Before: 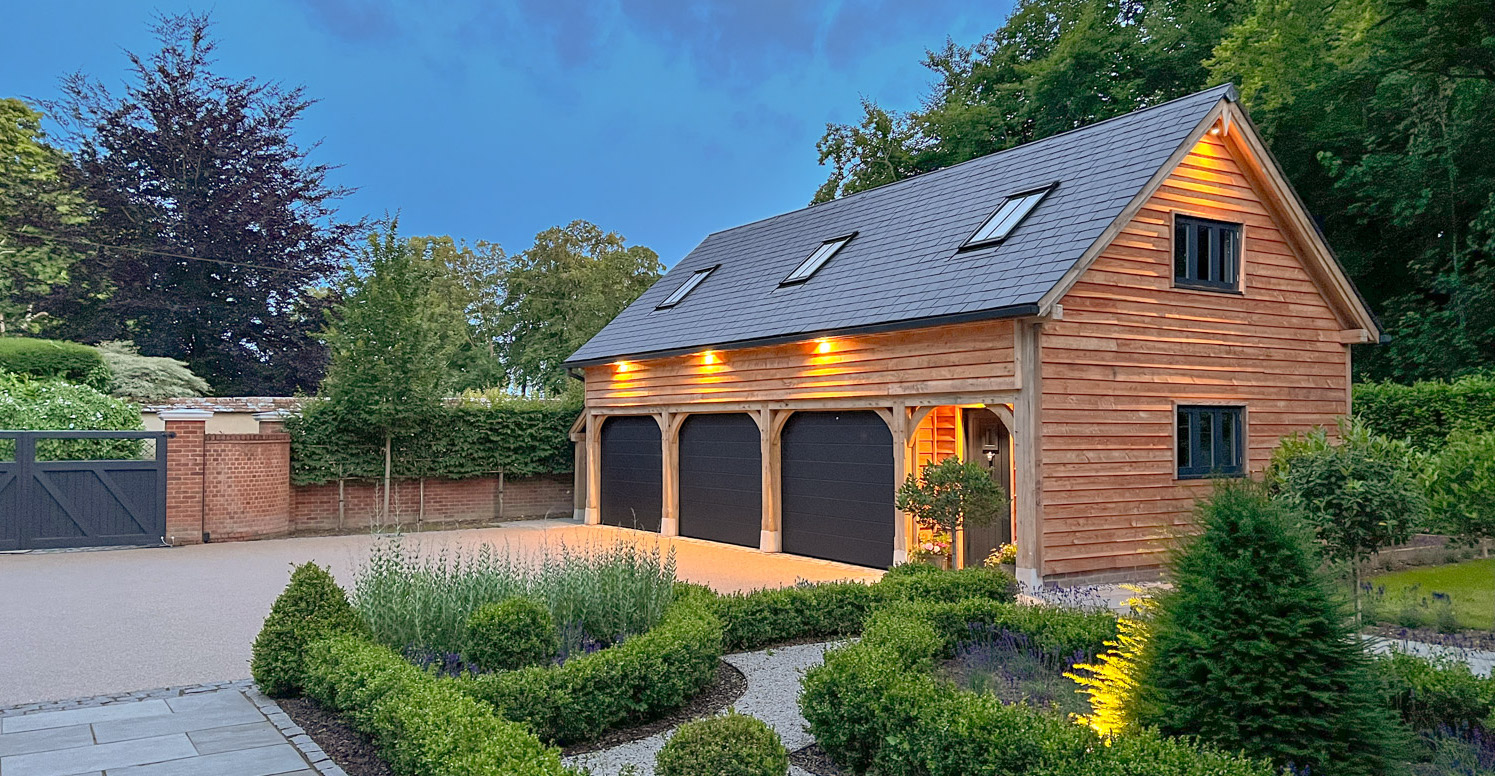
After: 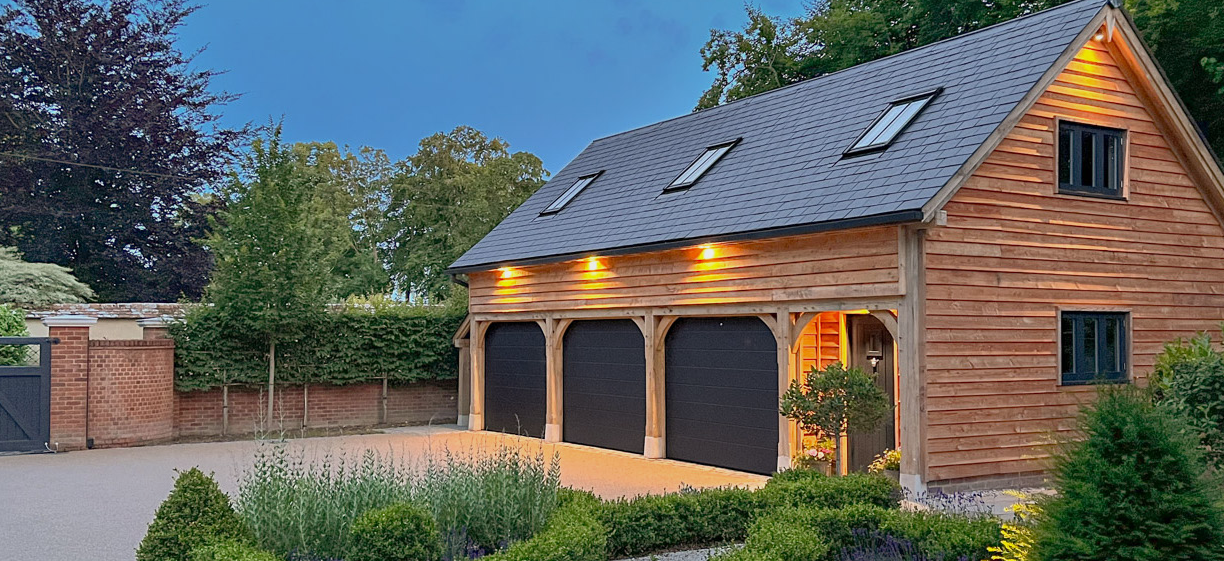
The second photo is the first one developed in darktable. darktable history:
shadows and highlights: radius 334.61, shadows 63.2, highlights 6.43, compress 88.09%, highlights color adjustment 0.312%, soften with gaussian
exposure: exposure -0.242 EV, compensate highlight preservation false
crop: left 7.772%, top 12.149%, right 10.344%, bottom 15.432%
